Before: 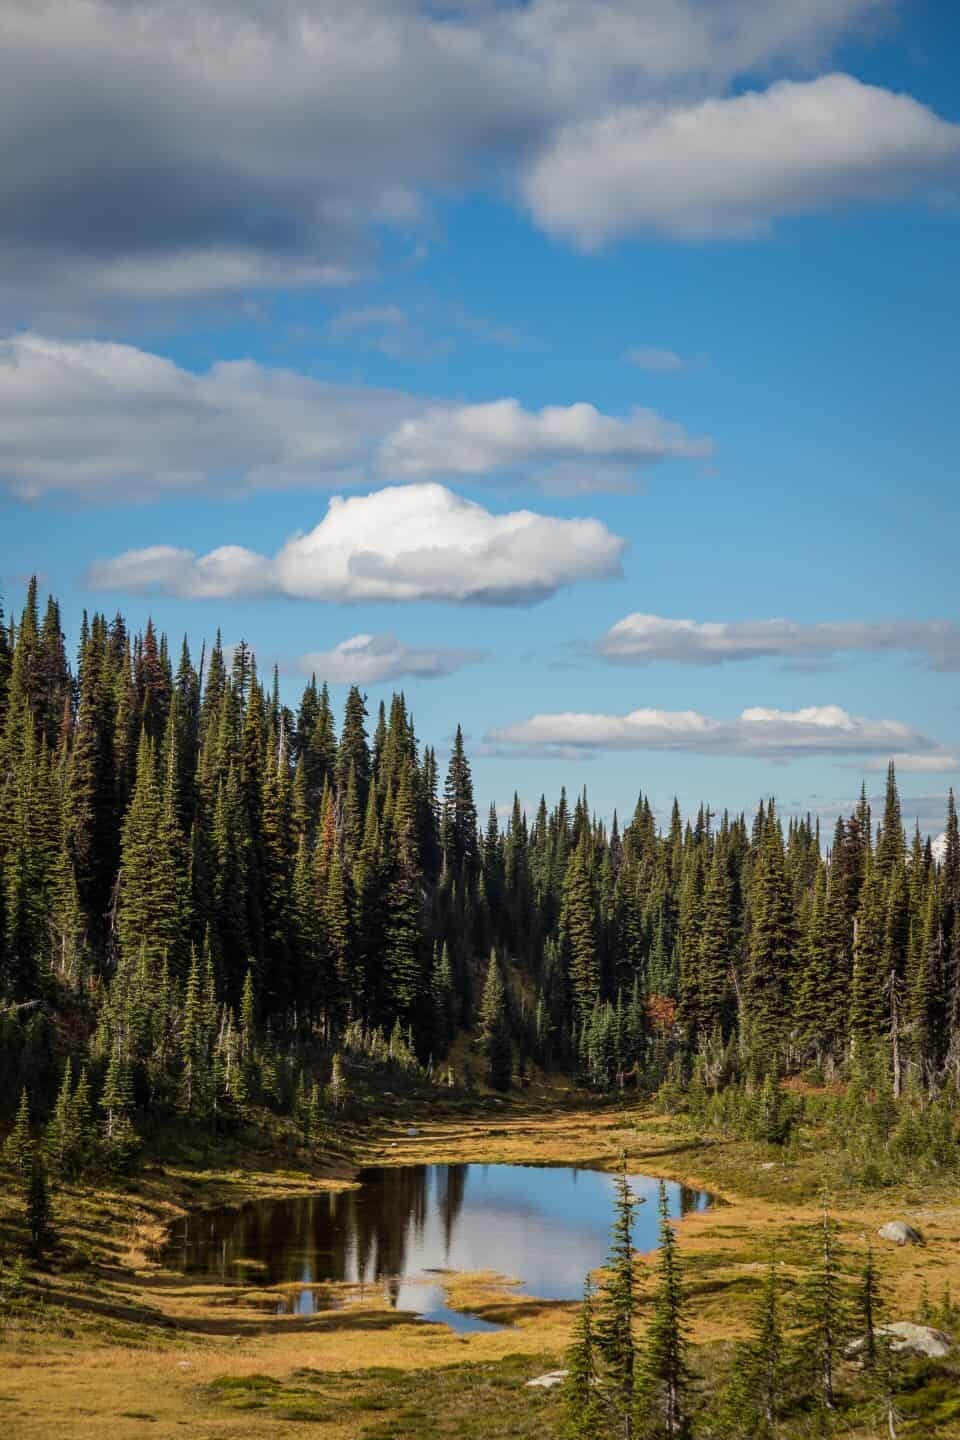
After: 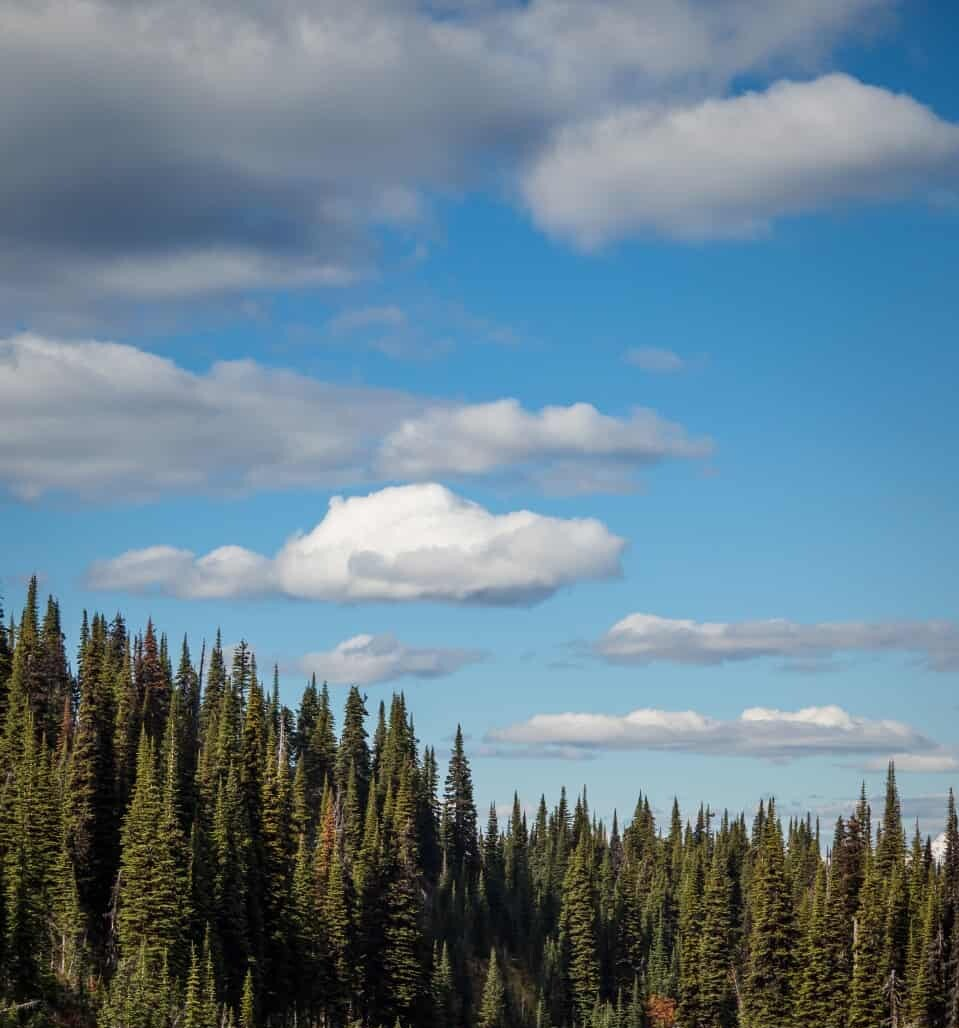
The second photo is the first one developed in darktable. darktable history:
white balance: emerald 1
crop: bottom 28.576%
